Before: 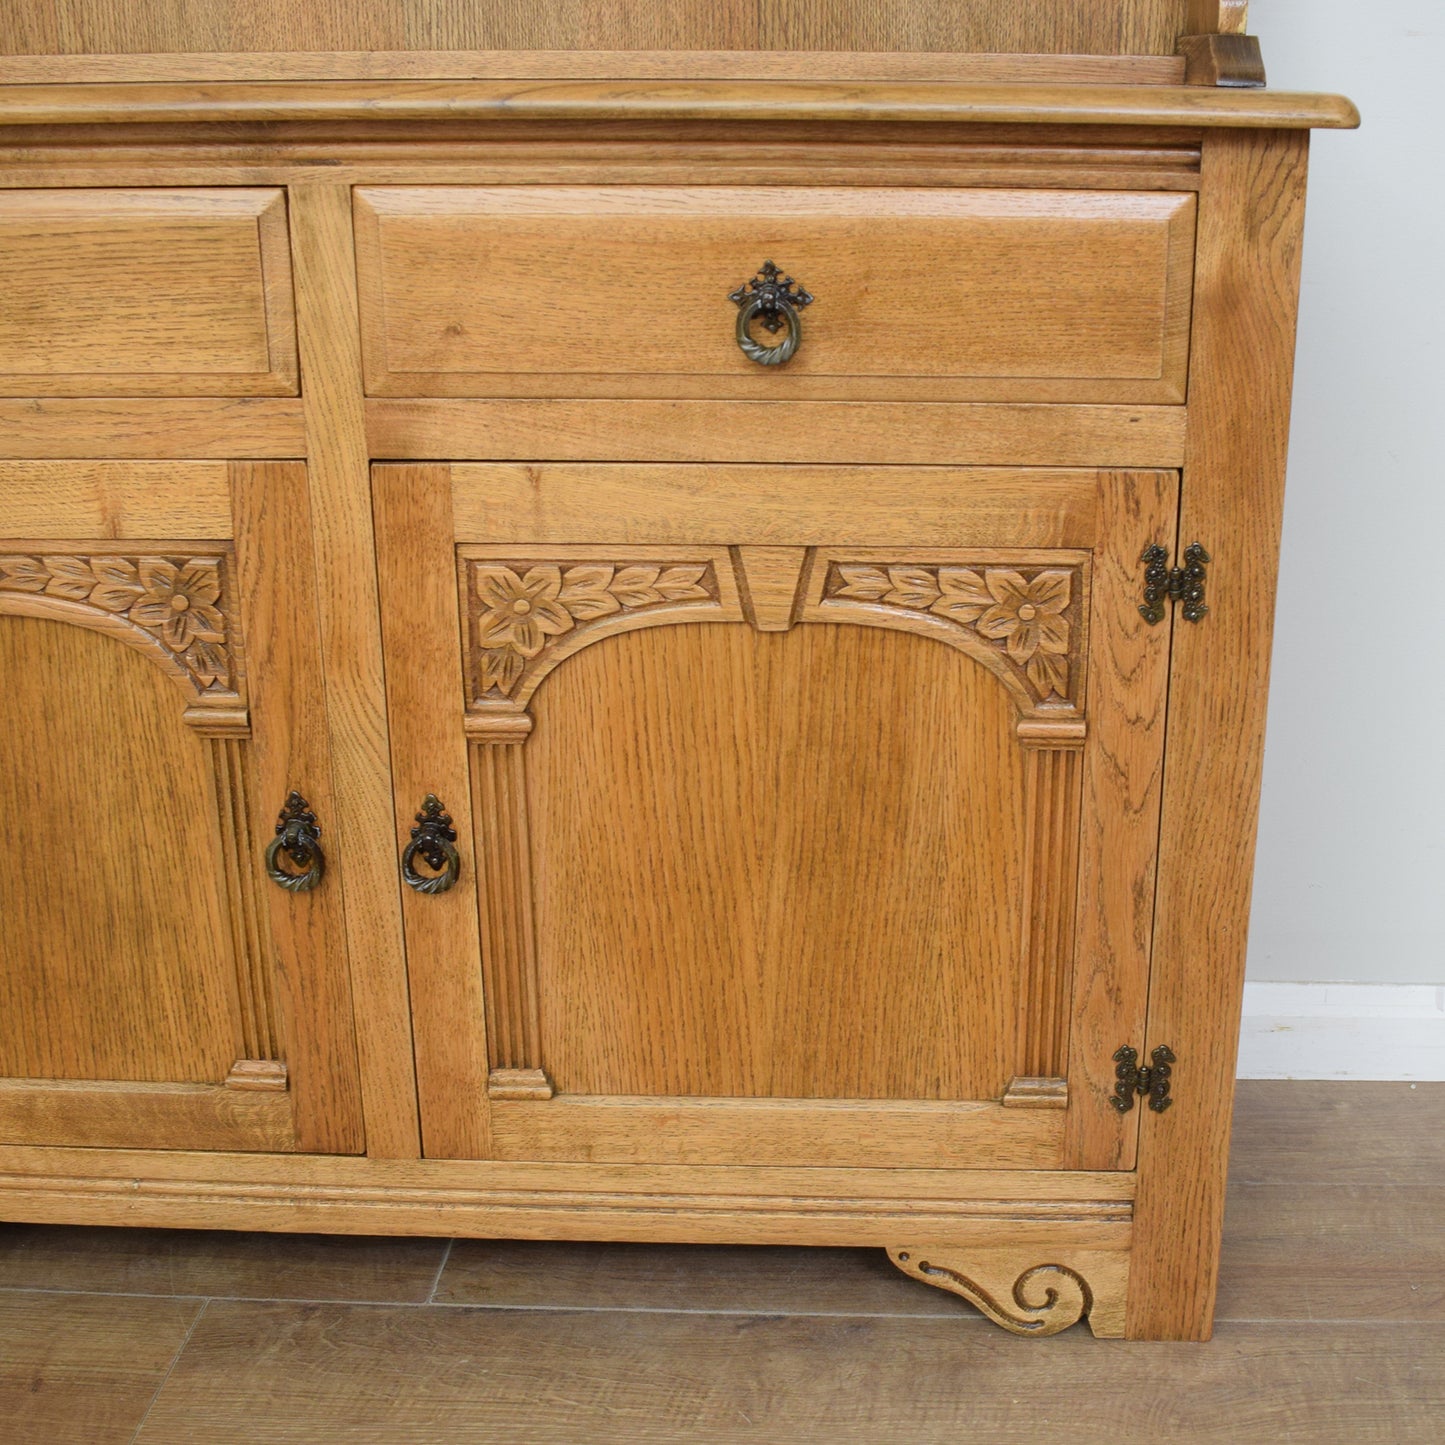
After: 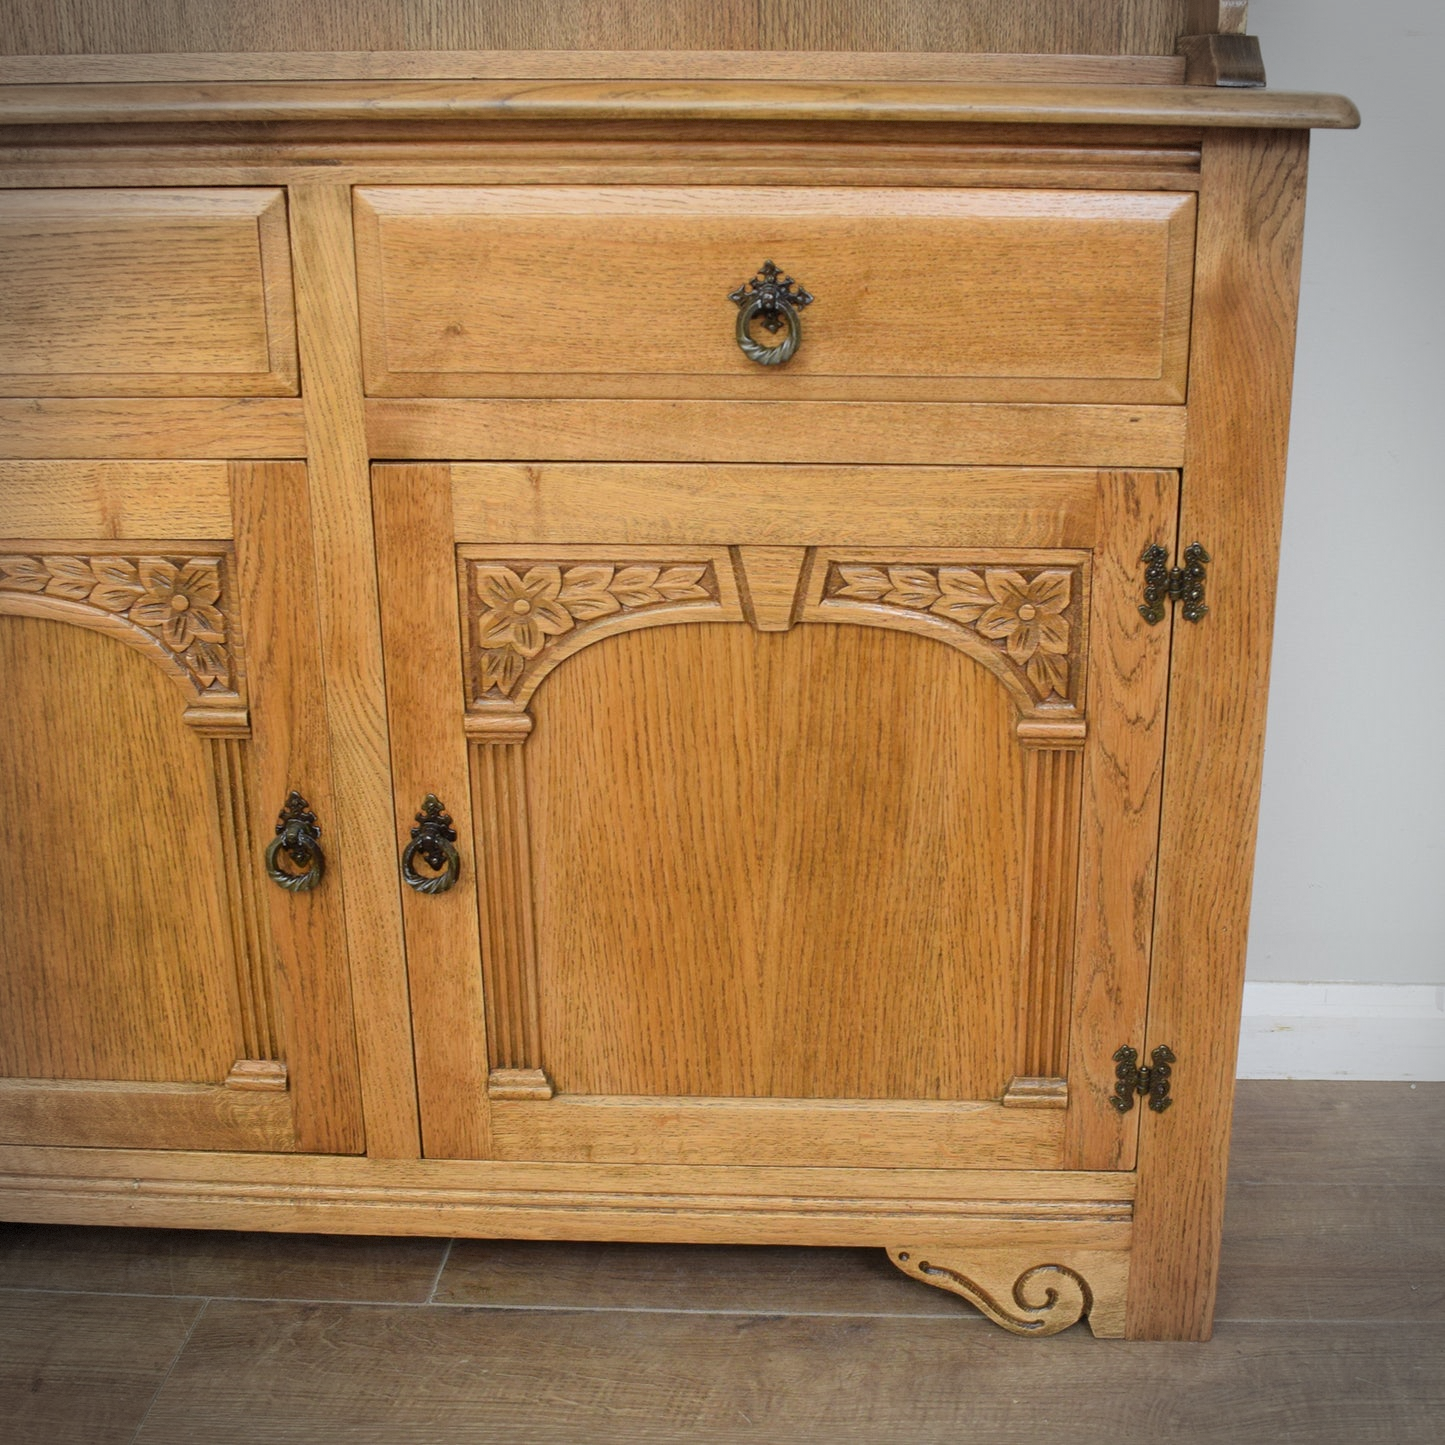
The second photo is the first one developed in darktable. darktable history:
vignetting: center (-0.014, 0), dithering 8-bit output
